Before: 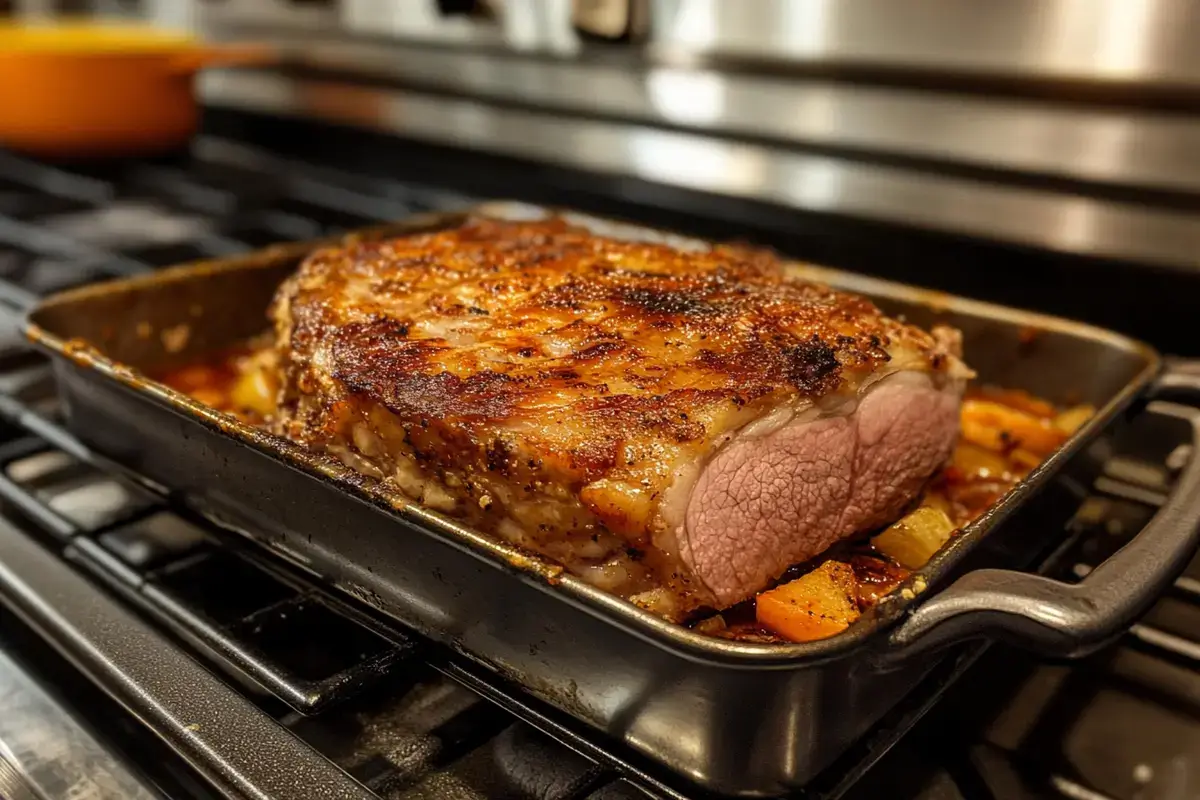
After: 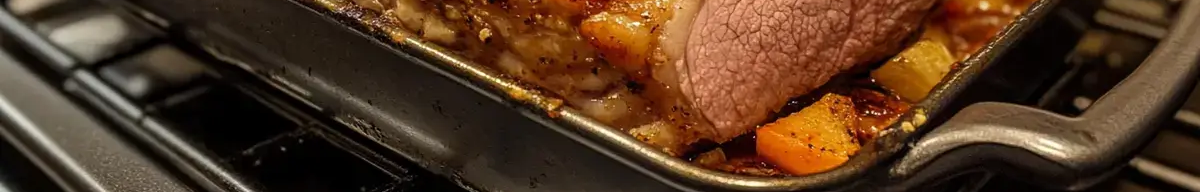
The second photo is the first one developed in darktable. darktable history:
crop and rotate: top 58.59%, bottom 17.401%
